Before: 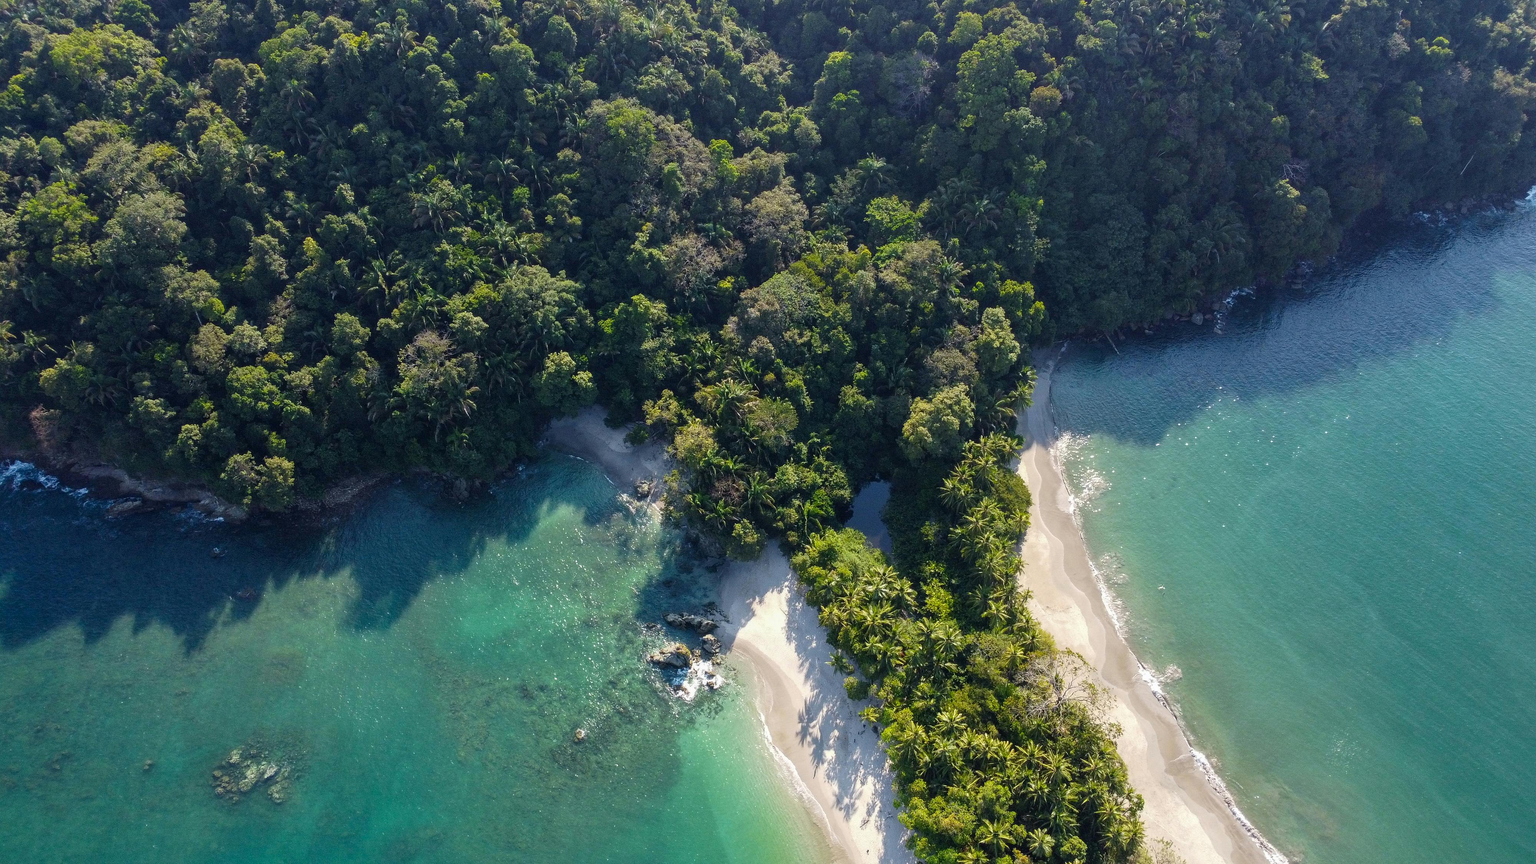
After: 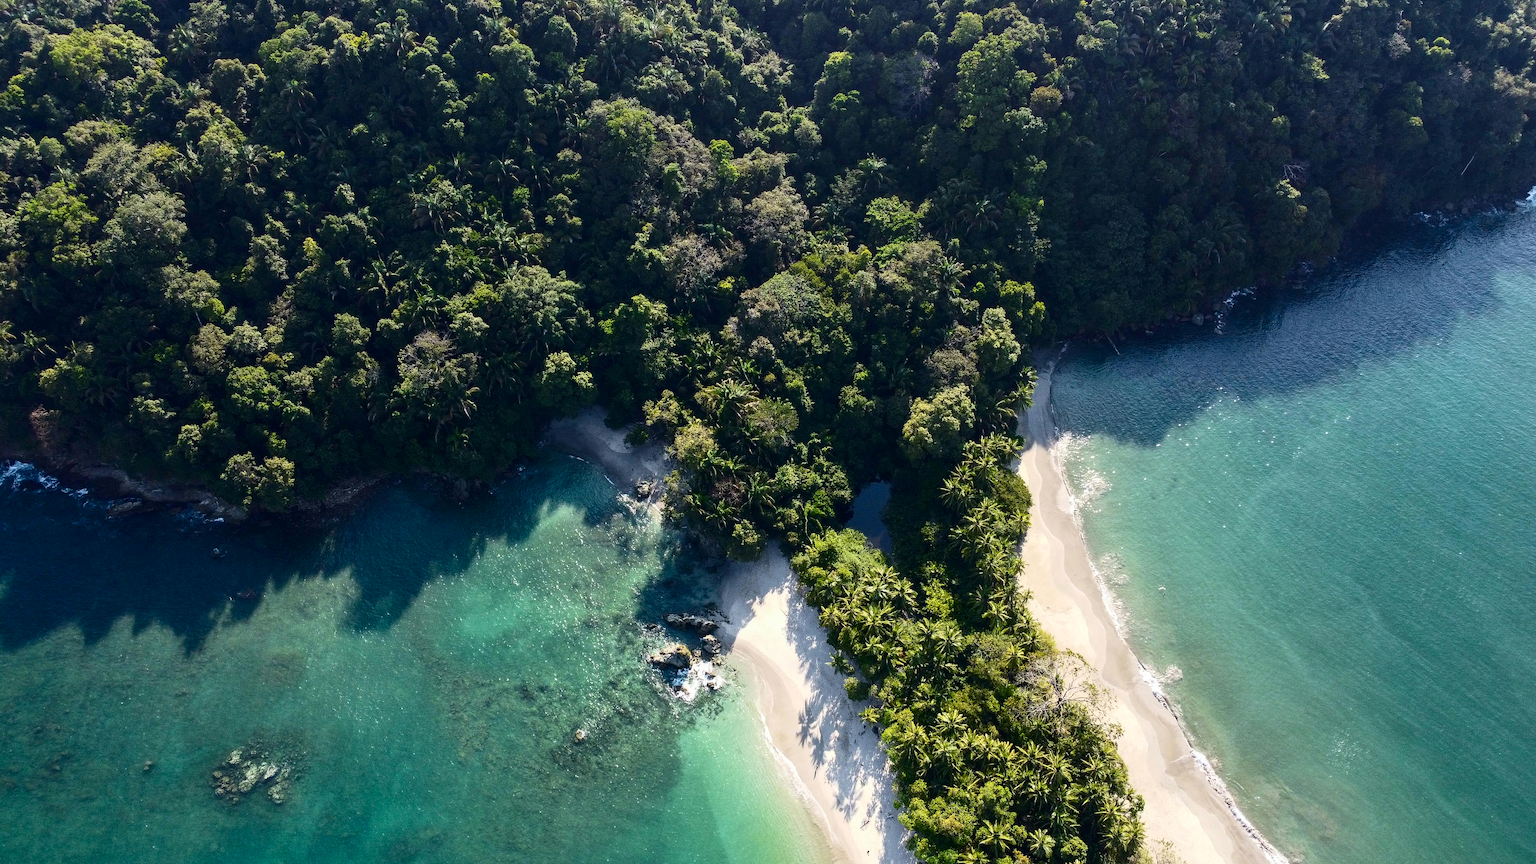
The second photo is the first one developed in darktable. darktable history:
crop: left 0.047%
contrast brightness saturation: contrast 0.286
